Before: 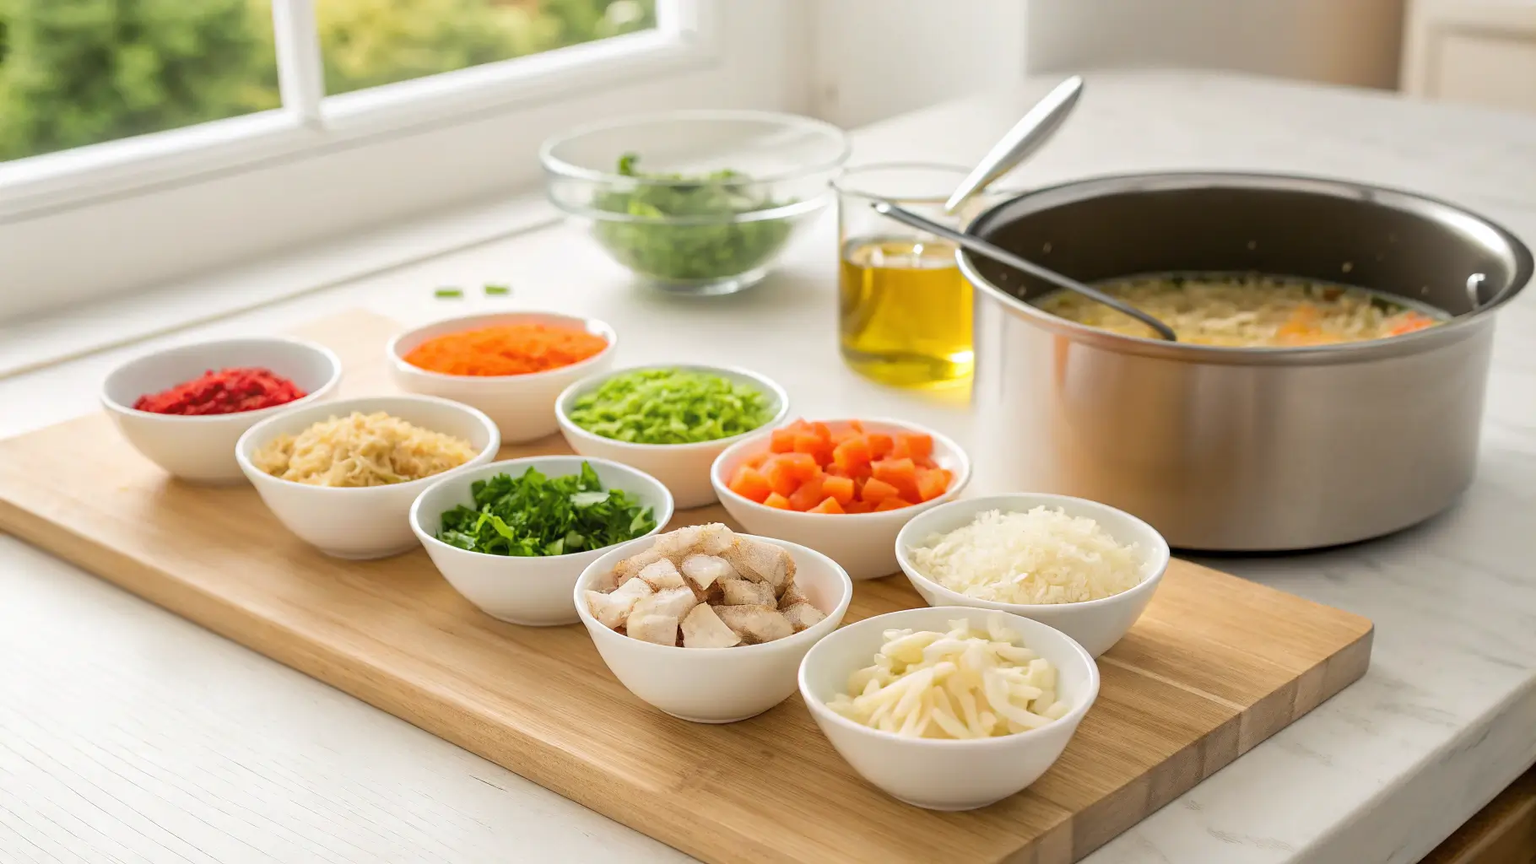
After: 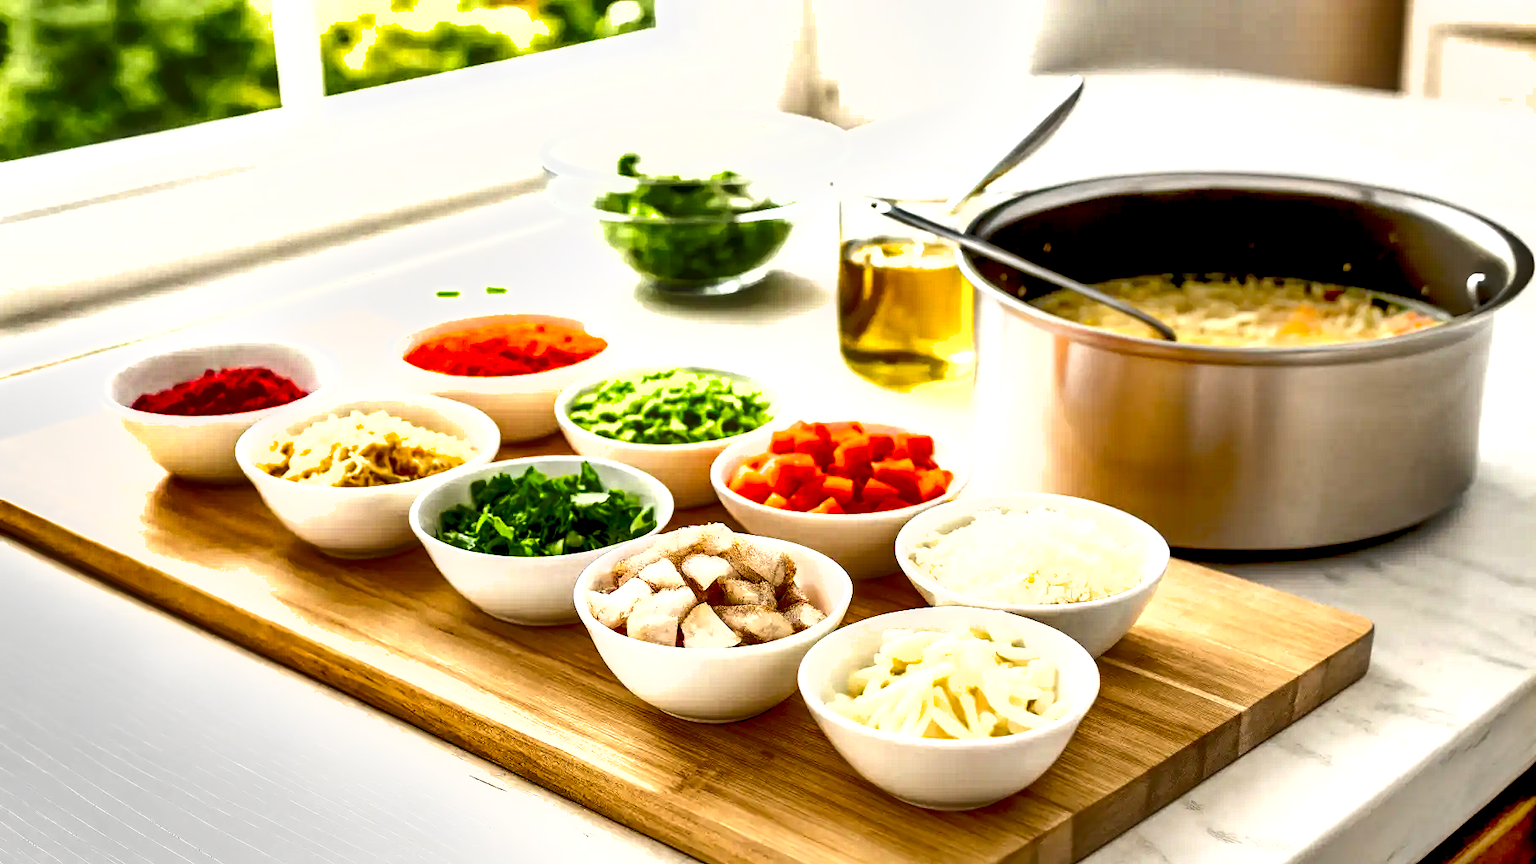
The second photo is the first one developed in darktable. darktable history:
shadows and highlights: radius 118.69, shadows 42.21, highlights -61.56, soften with gaussian
local contrast: detail 130%
exposure: black level correction 0.035, exposure 0.9 EV, compensate highlight preservation false
